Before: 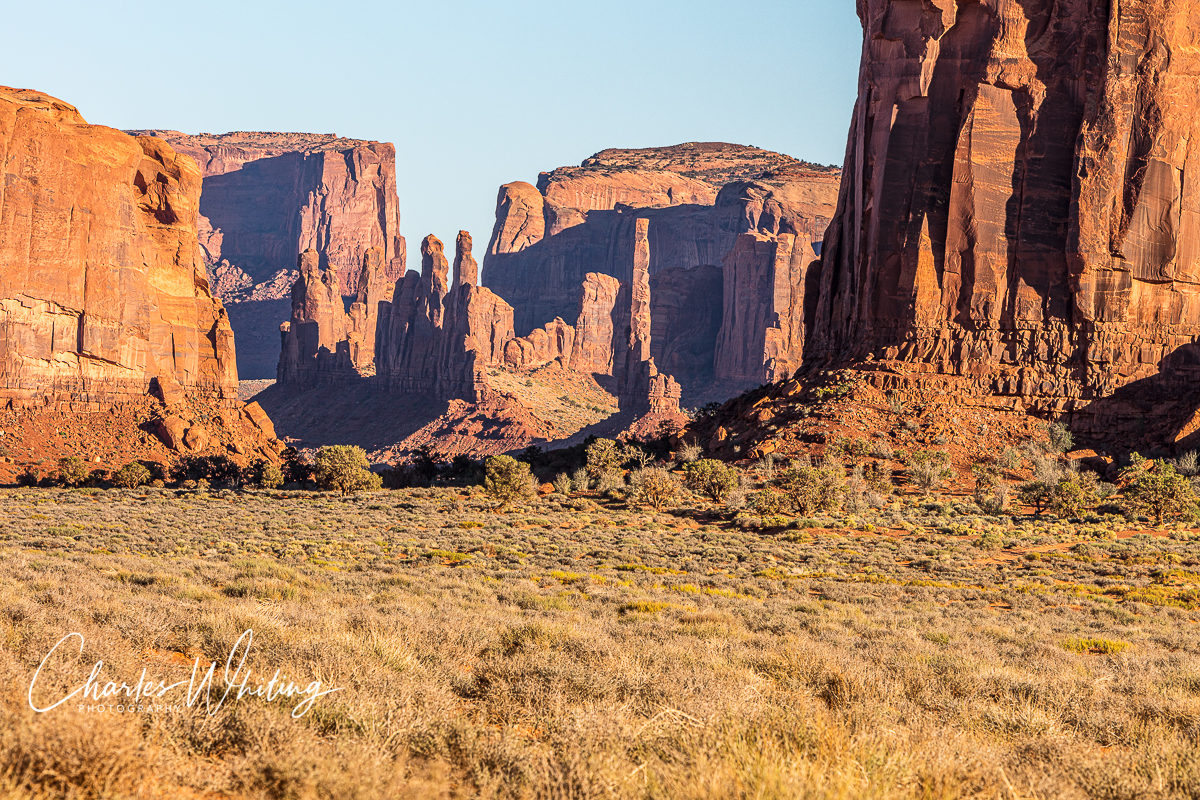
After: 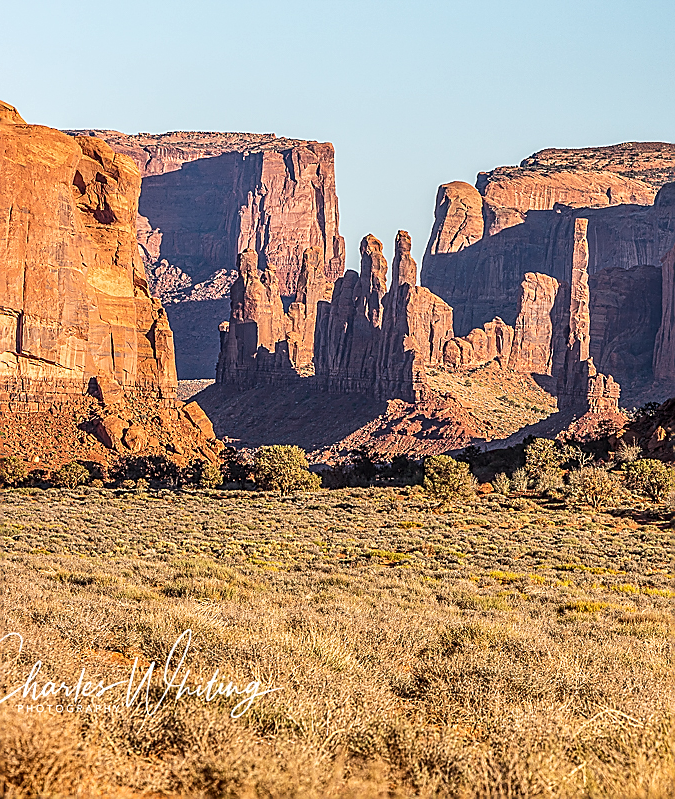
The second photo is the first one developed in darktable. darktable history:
crop: left 5.114%, right 38.589%
local contrast: on, module defaults
sharpen: radius 1.4, amount 1.25, threshold 0.7
